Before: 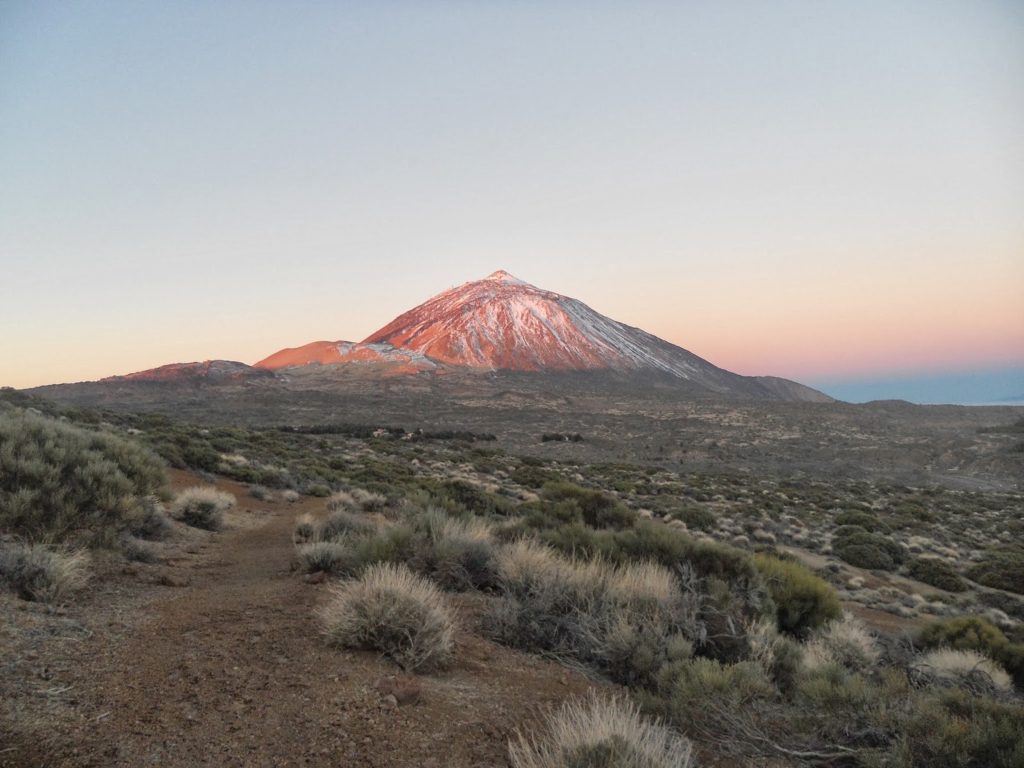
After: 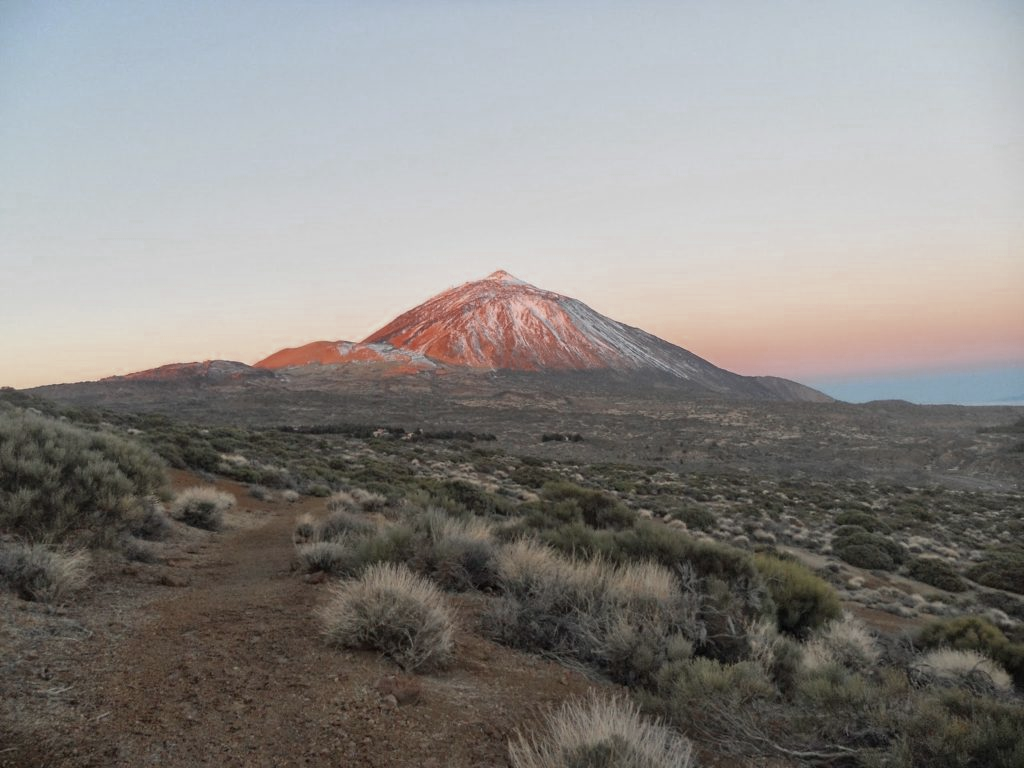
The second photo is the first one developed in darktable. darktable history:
color zones: curves: ch0 [(0, 0.5) (0.125, 0.4) (0.25, 0.5) (0.375, 0.4) (0.5, 0.4) (0.625, 0.6) (0.75, 0.6) (0.875, 0.5)]; ch1 [(0, 0.4) (0.125, 0.5) (0.25, 0.4) (0.375, 0.4) (0.5, 0.4) (0.625, 0.4) (0.75, 0.5) (0.875, 0.4)]; ch2 [(0, 0.6) (0.125, 0.5) (0.25, 0.5) (0.375, 0.6) (0.5, 0.6) (0.625, 0.5) (0.75, 0.5) (0.875, 0.5)]
exposure: black level correction 0.001, exposure -0.125 EV, compensate exposure bias true, compensate highlight preservation false
